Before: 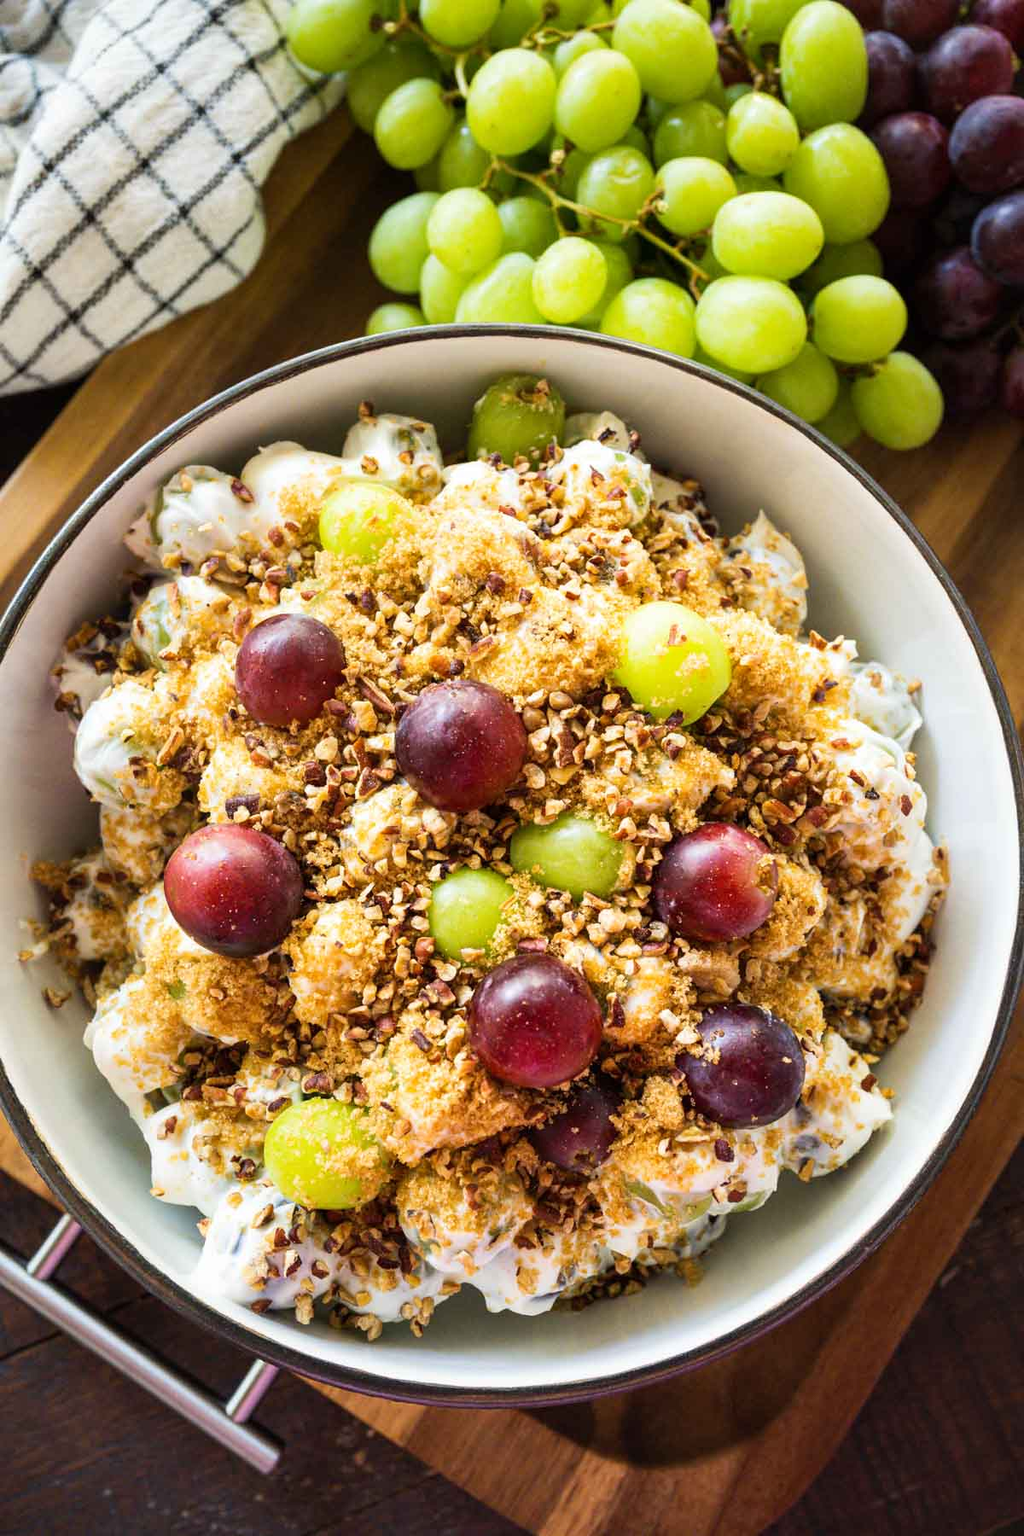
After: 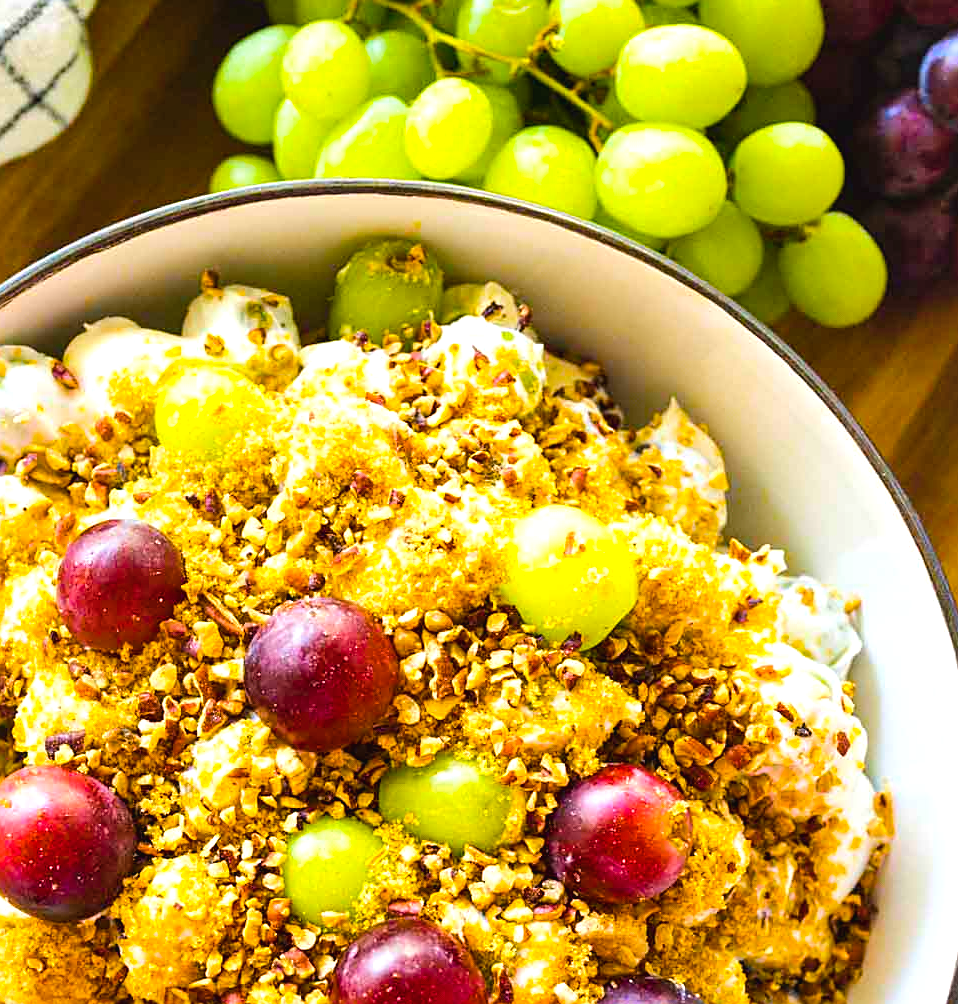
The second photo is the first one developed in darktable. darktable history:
sharpen: on, module defaults
crop: left 18.332%, top 11.116%, right 1.808%, bottom 33.095%
shadows and highlights: radius 111.35, shadows 50.83, white point adjustment 9, highlights -6.15, soften with gaussian
color balance rgb: global offset › luminance 0.225%, perceptual saturation grading › global saturation 30.315%, perceptual brilliance grading › mid-tones 10.786%, perceptual brilliance grading › shadows 15.071%, global vibrance 50.303%
